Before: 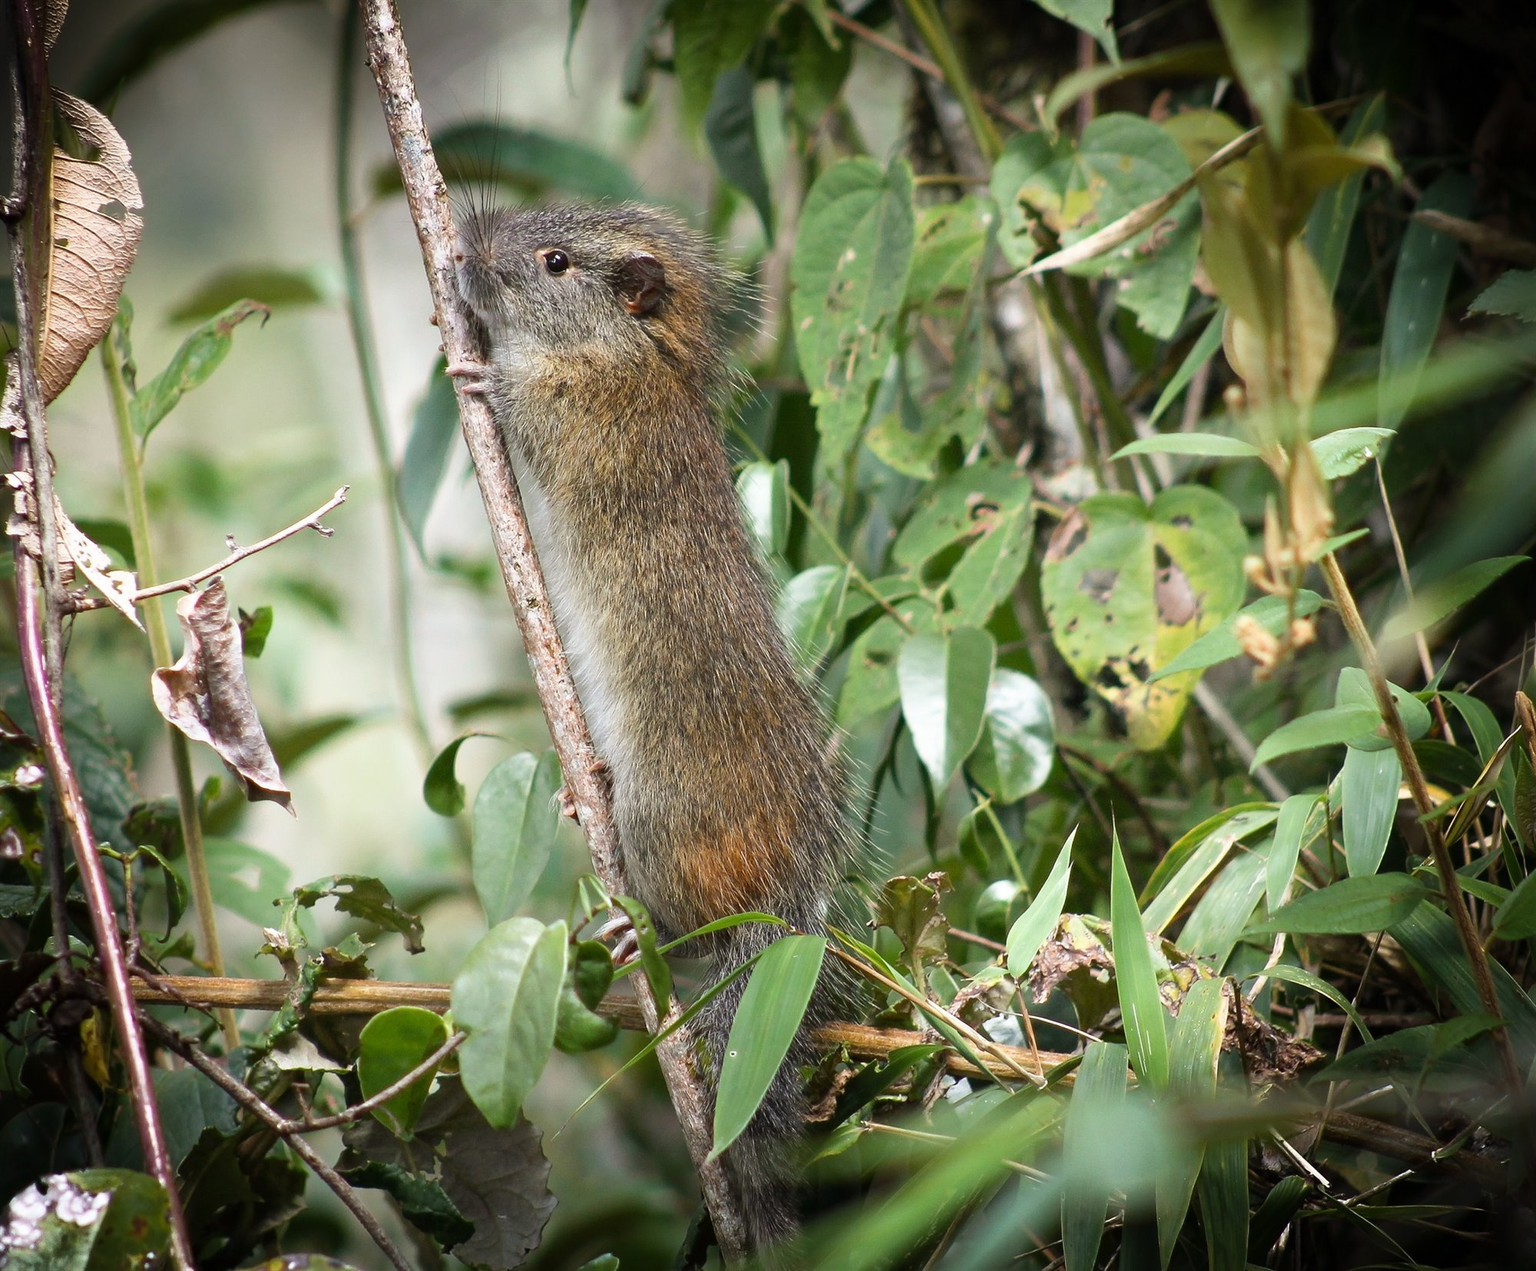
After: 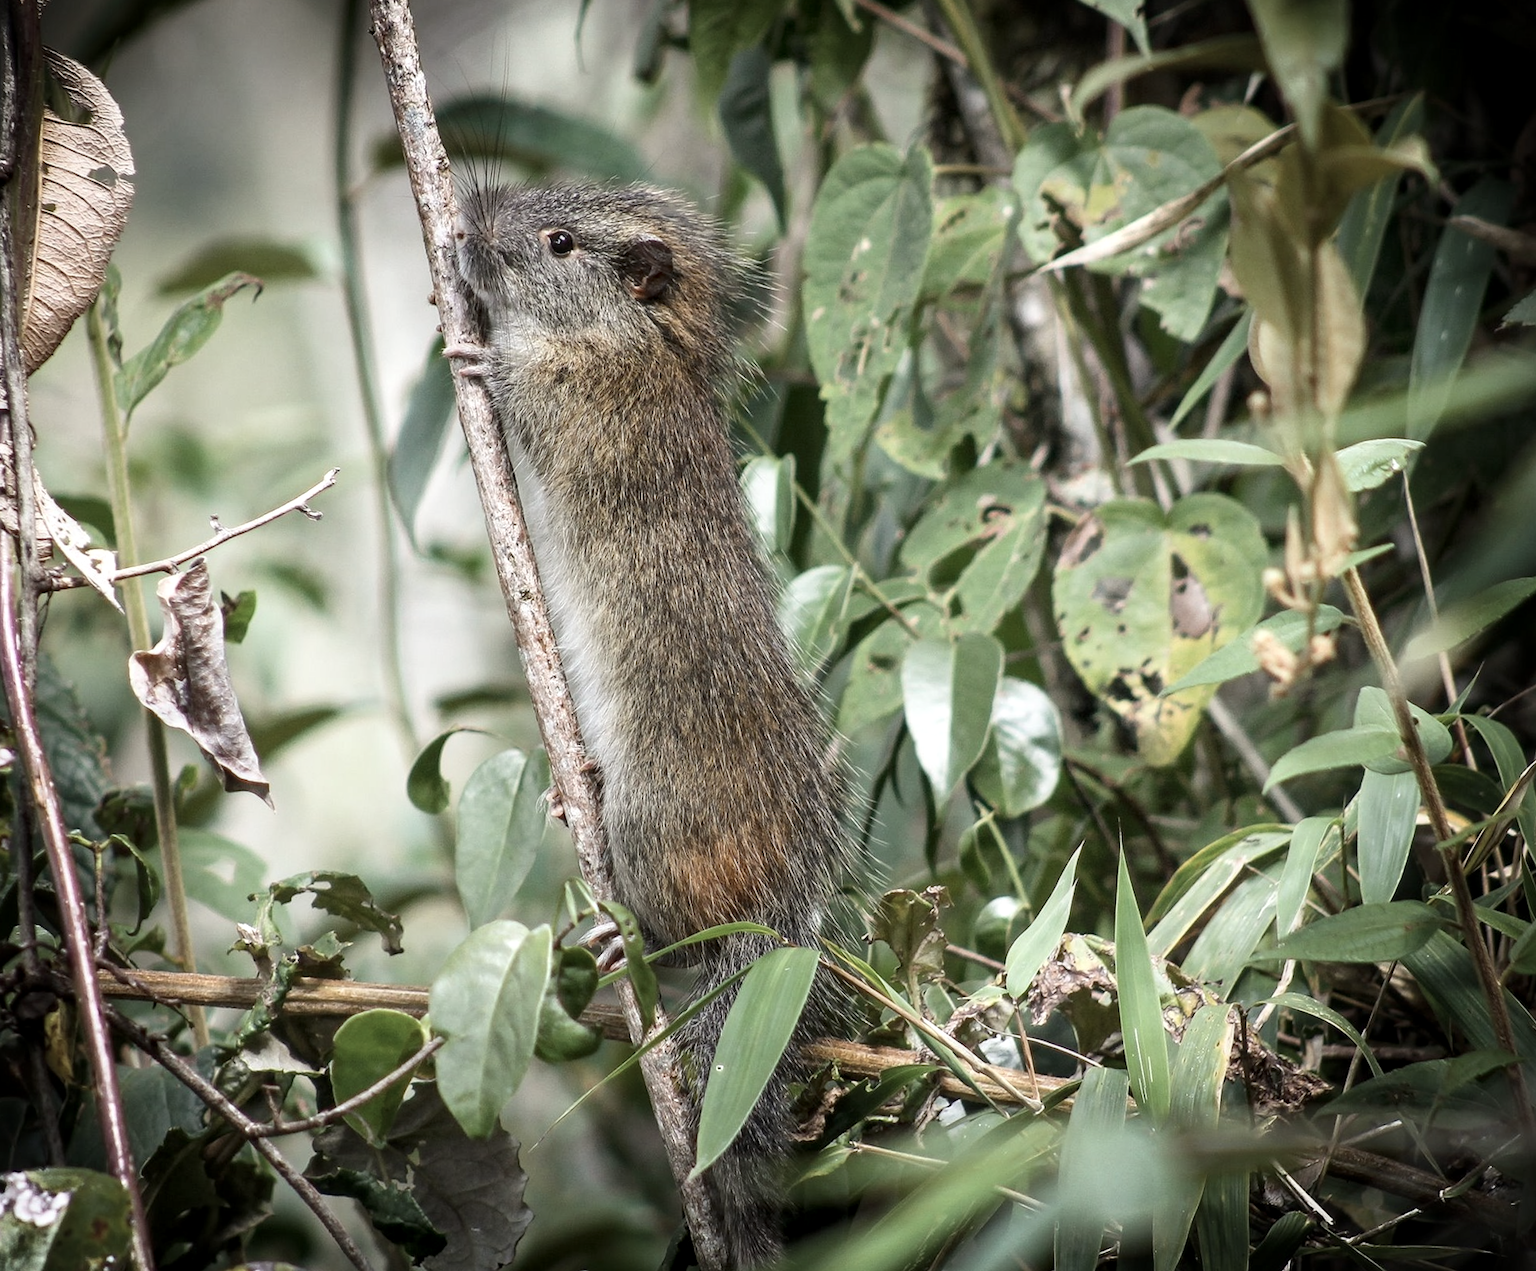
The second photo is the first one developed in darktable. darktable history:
contrast brightness saturation: contrast 0.1, saturation -0.36
crop and rotate: angle -1.69°
local contrast: on, module defaults
